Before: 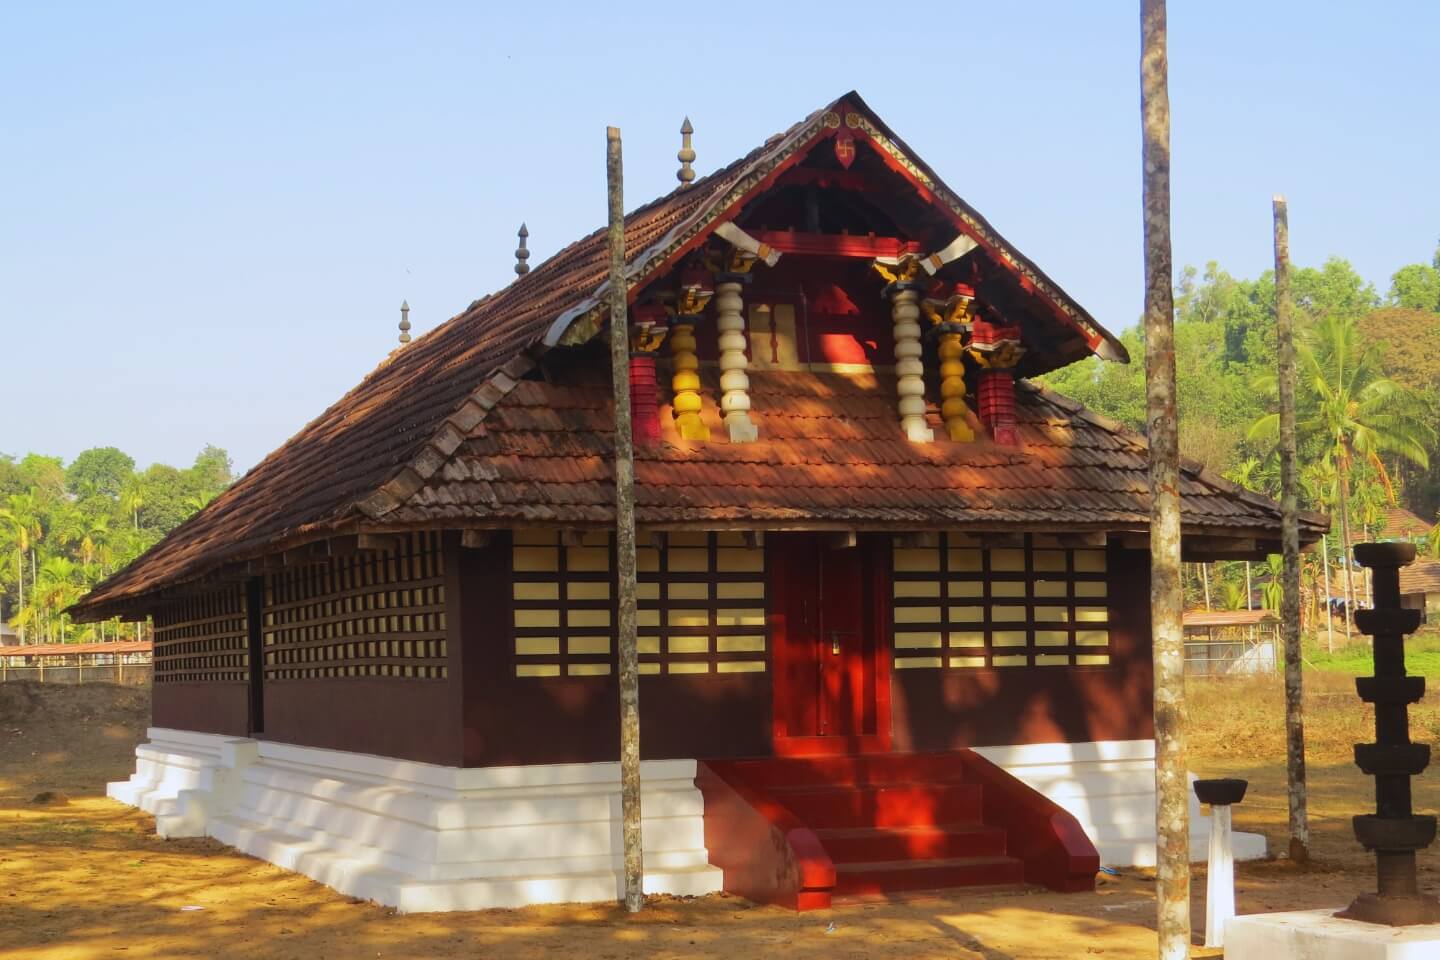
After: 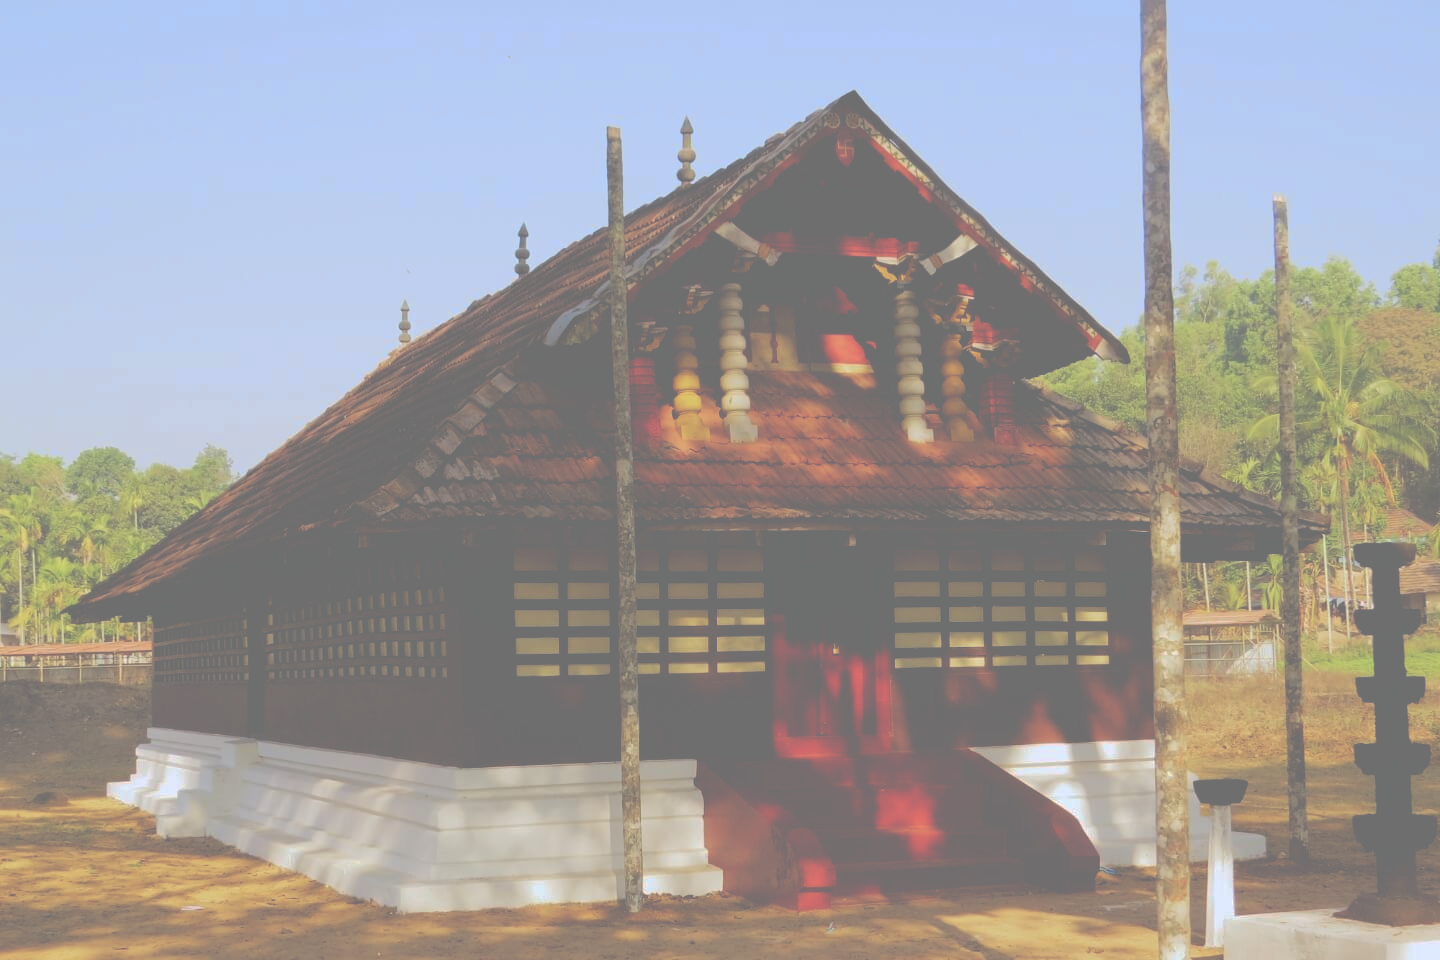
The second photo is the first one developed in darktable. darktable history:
tone equalizer: smoothing diameter 24.81%, edges refinement/feathering 14.28, preserve details guided filter
tone curve: curves: ch0 [(0, 0) (0.003, 0.464) (0.011, 0.464) (0.025, 0.464) (0.044, 0.464) (0.069, 0.464) (0.1, 0.463) (0.136, 0.463) (0.177, 0.464) (0.224, 0.469) (0.277, 0.482) (0.335, 0.501) (0.399, 0.53) (0.468, 0.567) (0.543, 0.61) (0.623, 0.663) (0.709, 0.718) (0.801, 0.779) (0.898, 0.842) (1, 1)], preserve colors none
